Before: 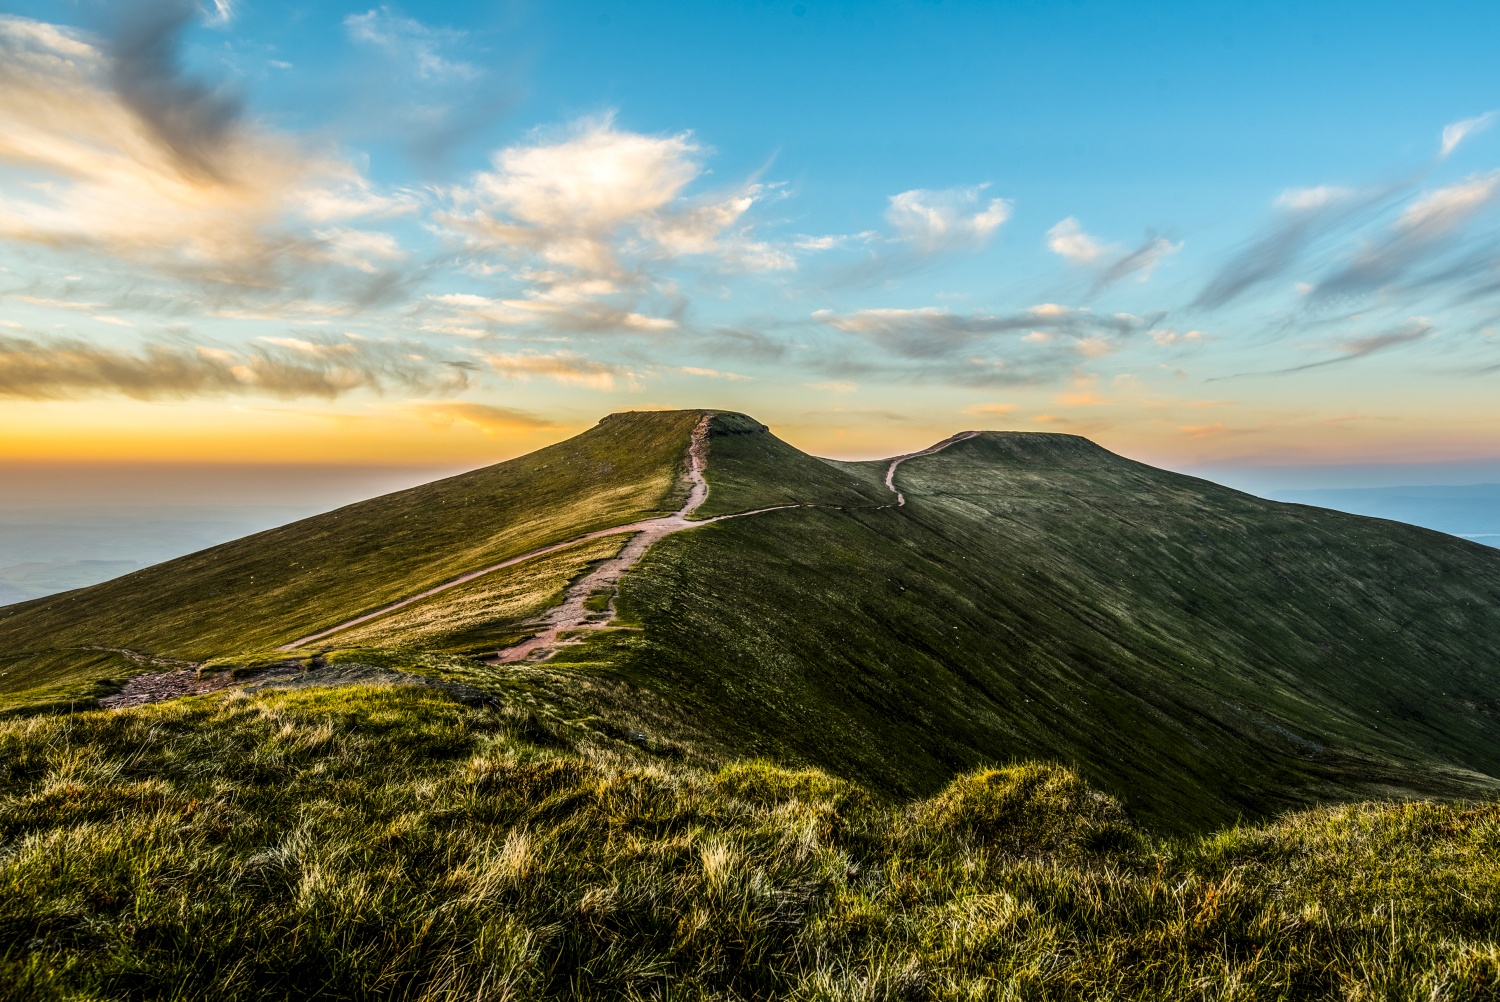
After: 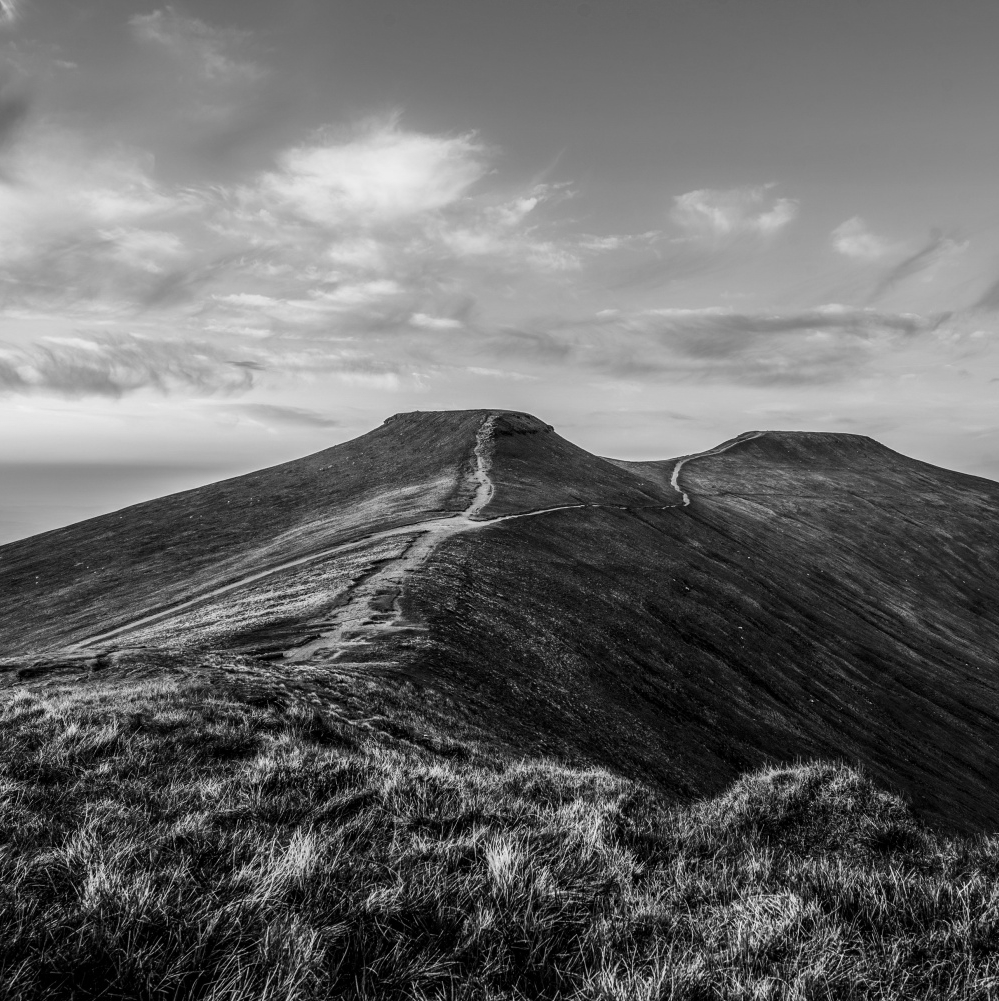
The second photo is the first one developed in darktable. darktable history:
monochrome: a 26.22, b 42.67, size 0.8
crop and rotate: left 14.385%, right 18.948%
